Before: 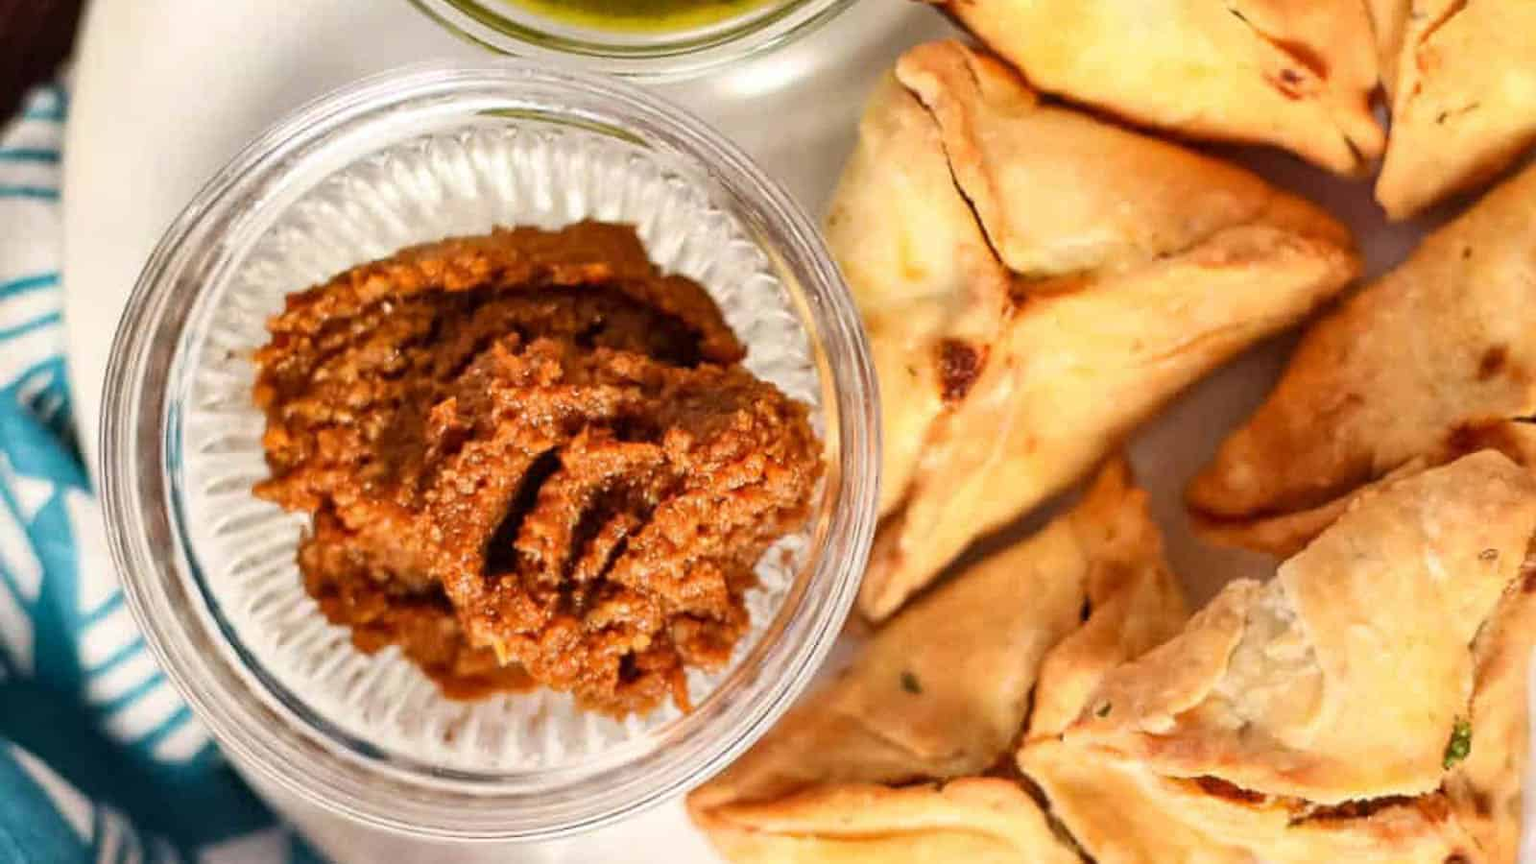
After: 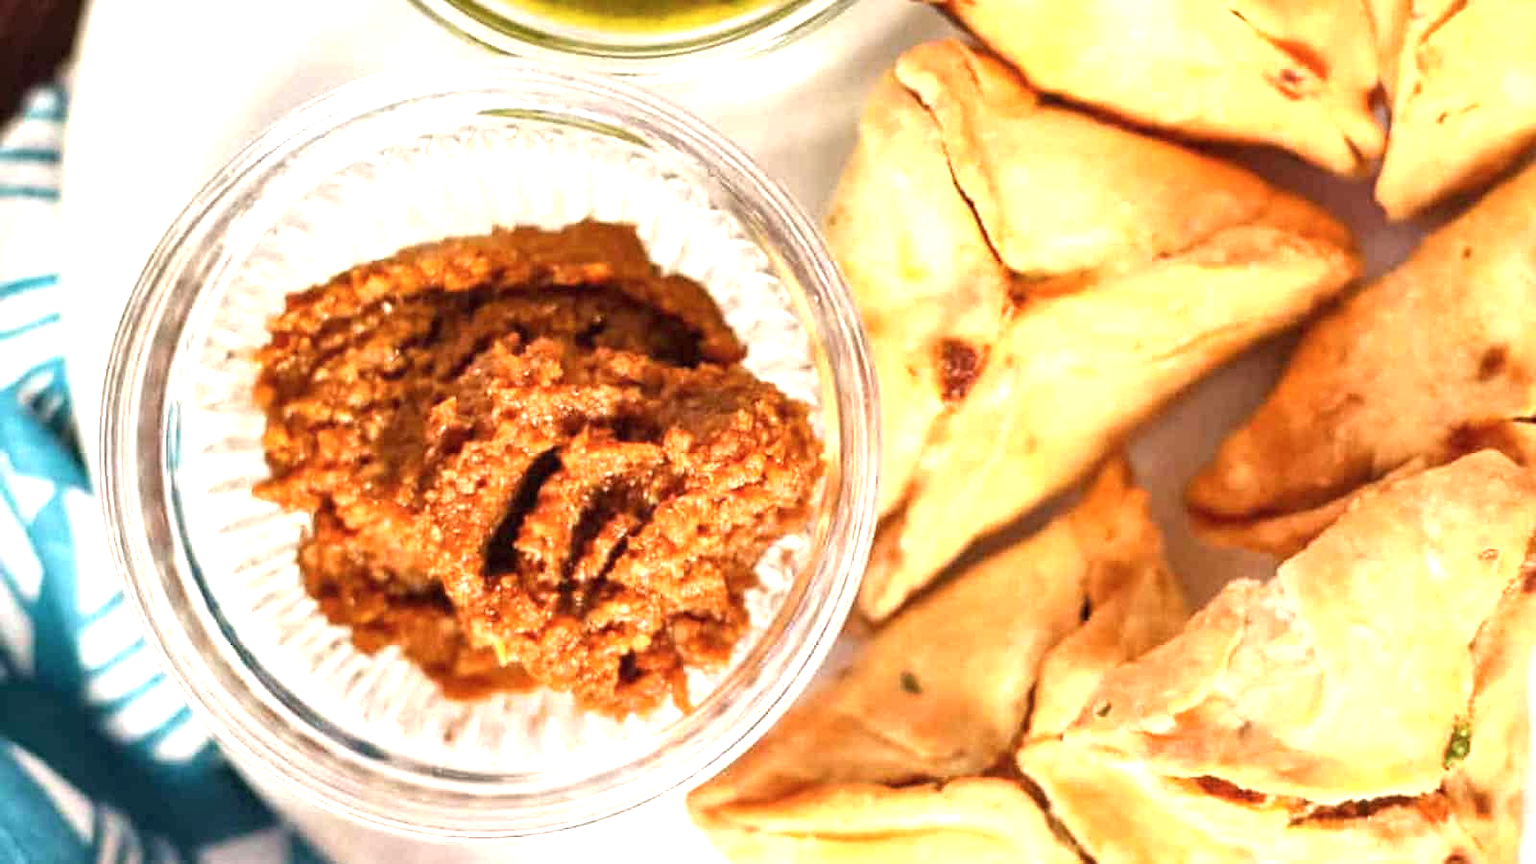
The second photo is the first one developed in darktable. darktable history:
exposure: black level correction 0, exposure 0.95 EV, compensate exposure bias true, compensate highlight preservation false
contrast brightness saturation: saturation -0.05
white balance: emerald 1
